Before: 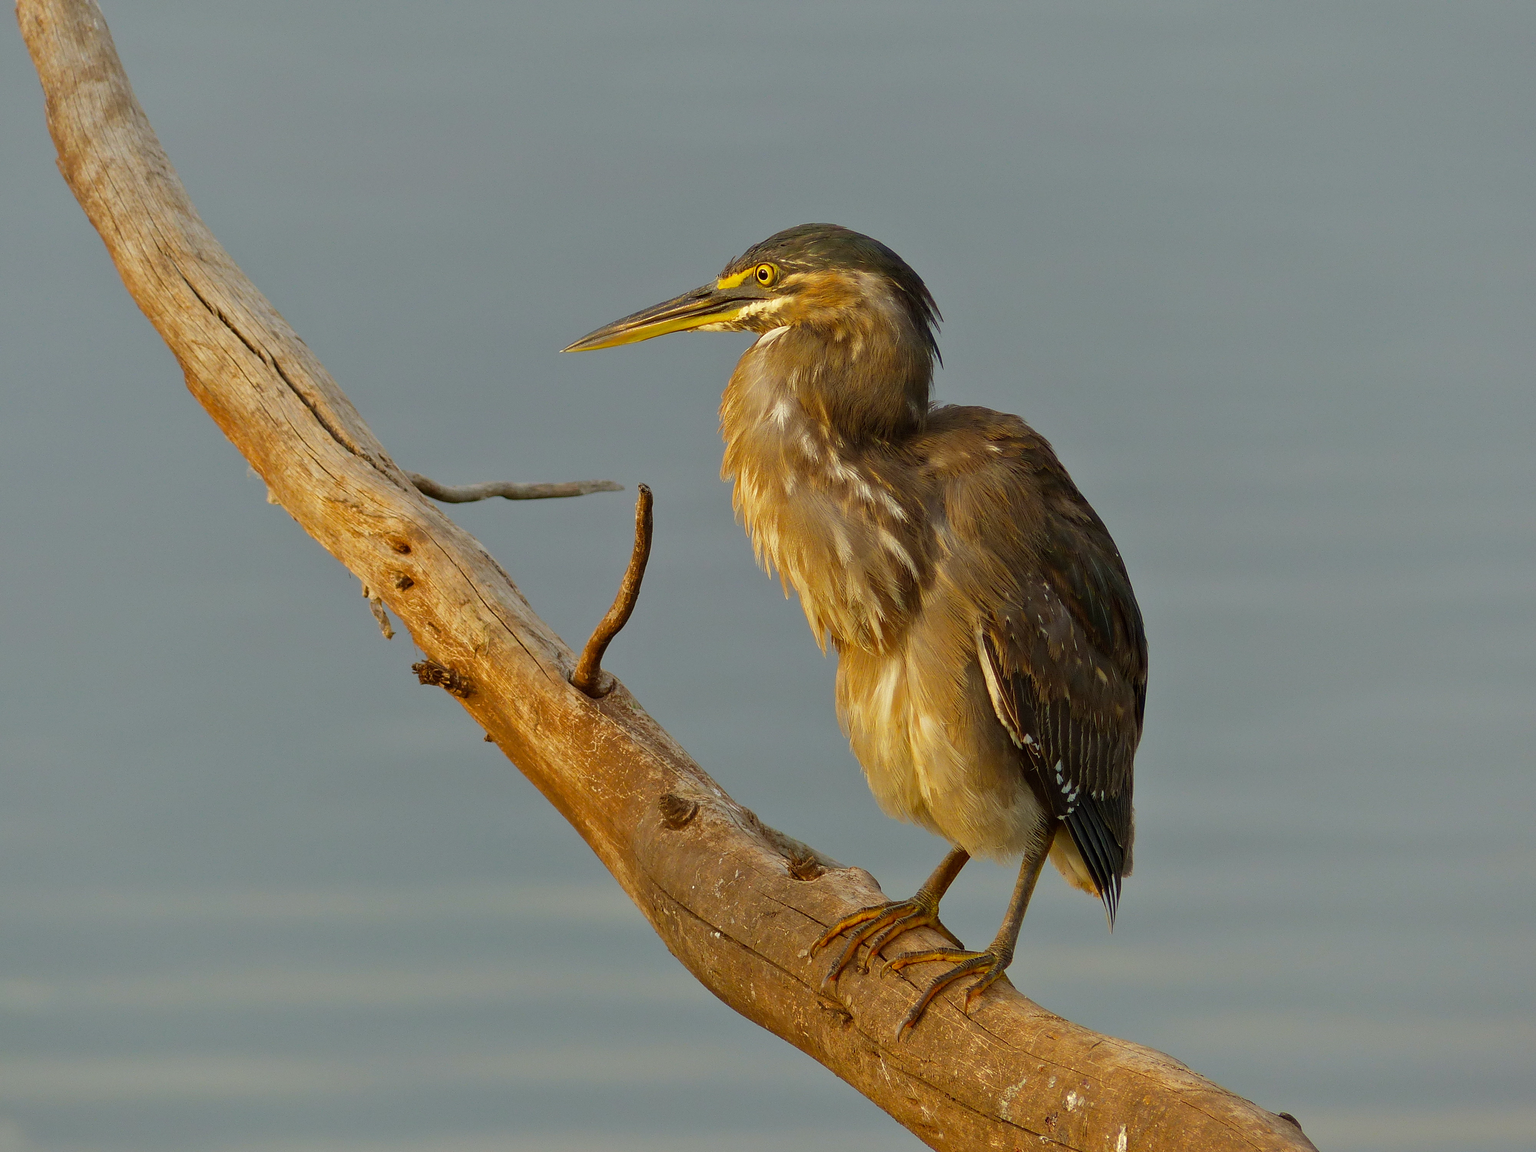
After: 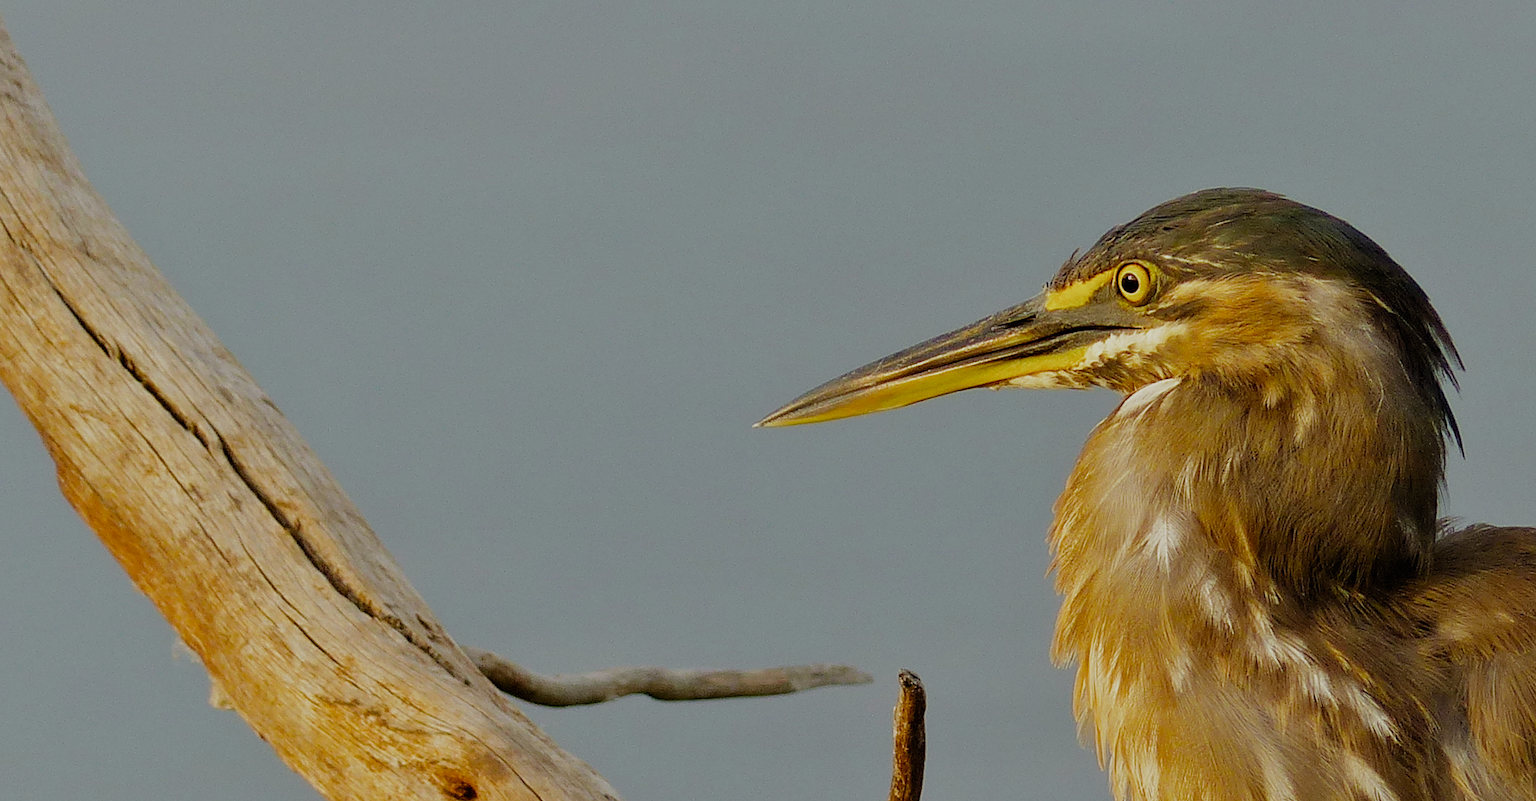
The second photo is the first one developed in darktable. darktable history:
crop: left 10.042%, top 10.618%, right 36.051%, bottom 51.652%
filmic rgb: black relative exposure -7.65 EV, white relative exposure 4.56 EV, threshold 5.98 EV, hardness 3.61, add noise in highlights 0, preserve chrominance no, color science v3 (2019), use custom middle-gray values true, contrast in highlights soft, enable highlight reconstruction true
